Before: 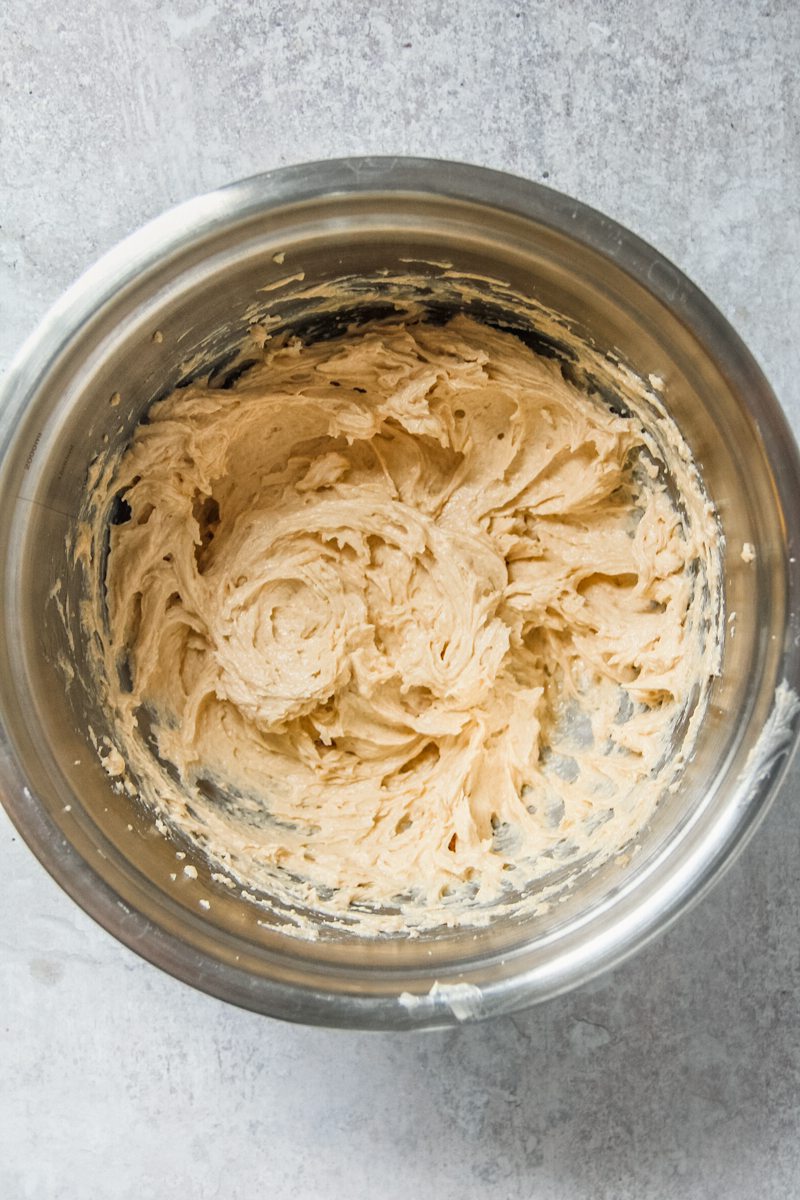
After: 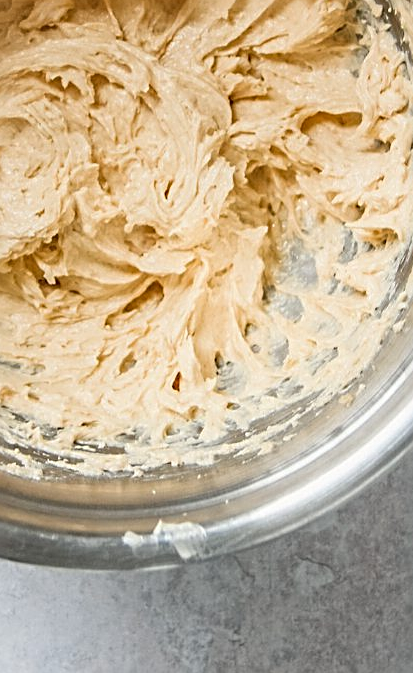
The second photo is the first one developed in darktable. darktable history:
crop: left 34.527%, top 38.477%, right 13.829%, bottom 5.38%
sharpen: radius 3.109
